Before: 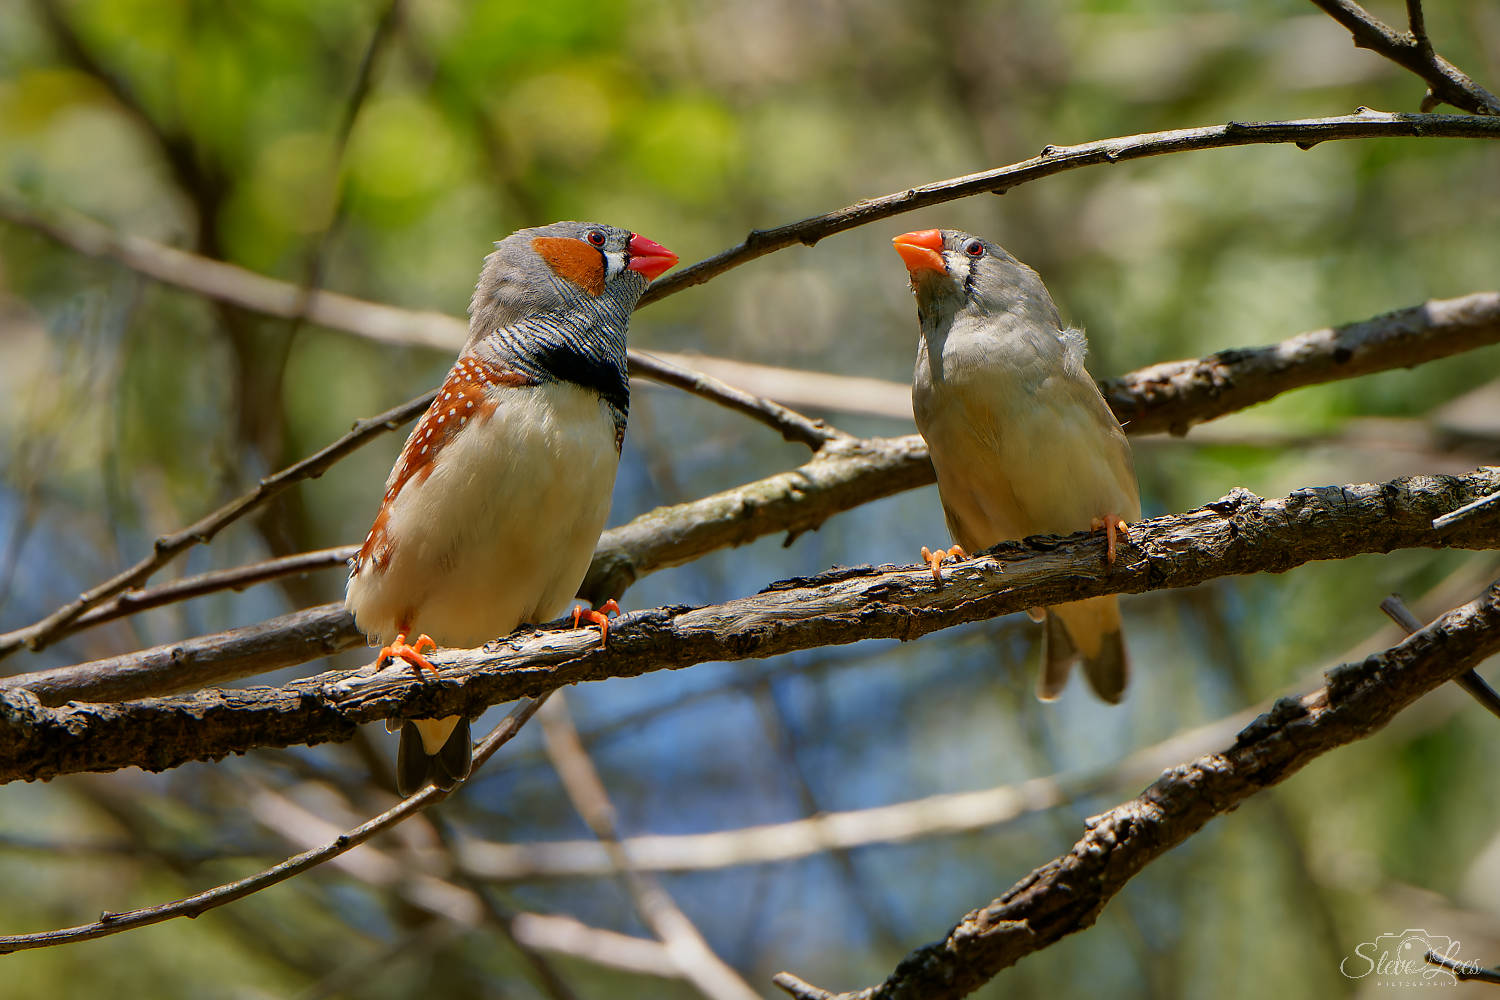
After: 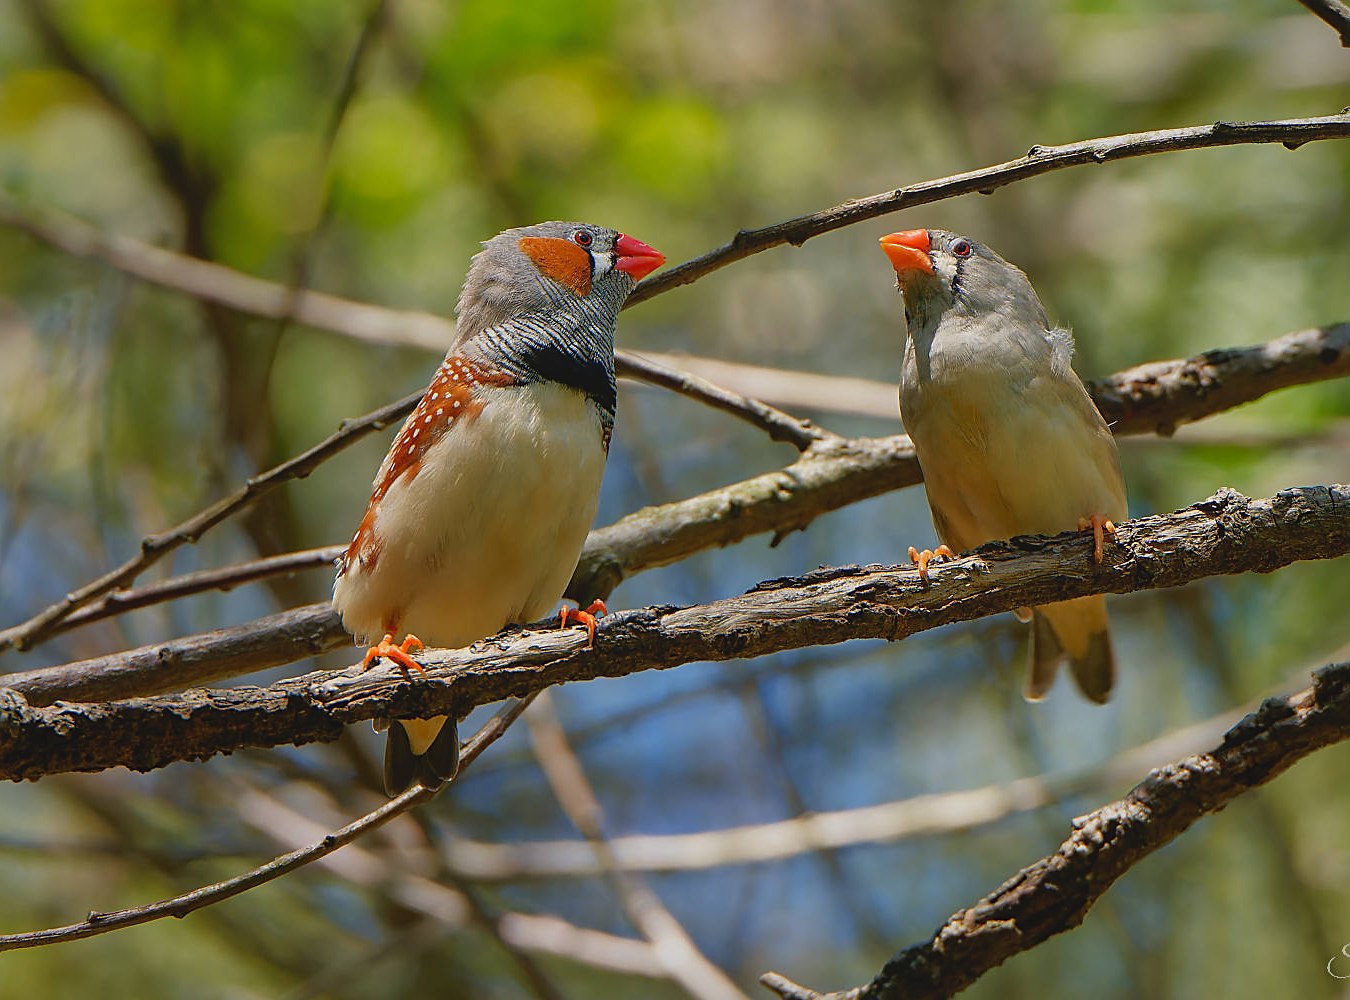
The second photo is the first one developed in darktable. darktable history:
crop and rotate: left 0.981%, right 9.003%
sharpen: on, module defaults
local contrast: highlights 68%, shadows 64%, detail 83%, midtone range 0.319
tone equalizer: on, module defaults
